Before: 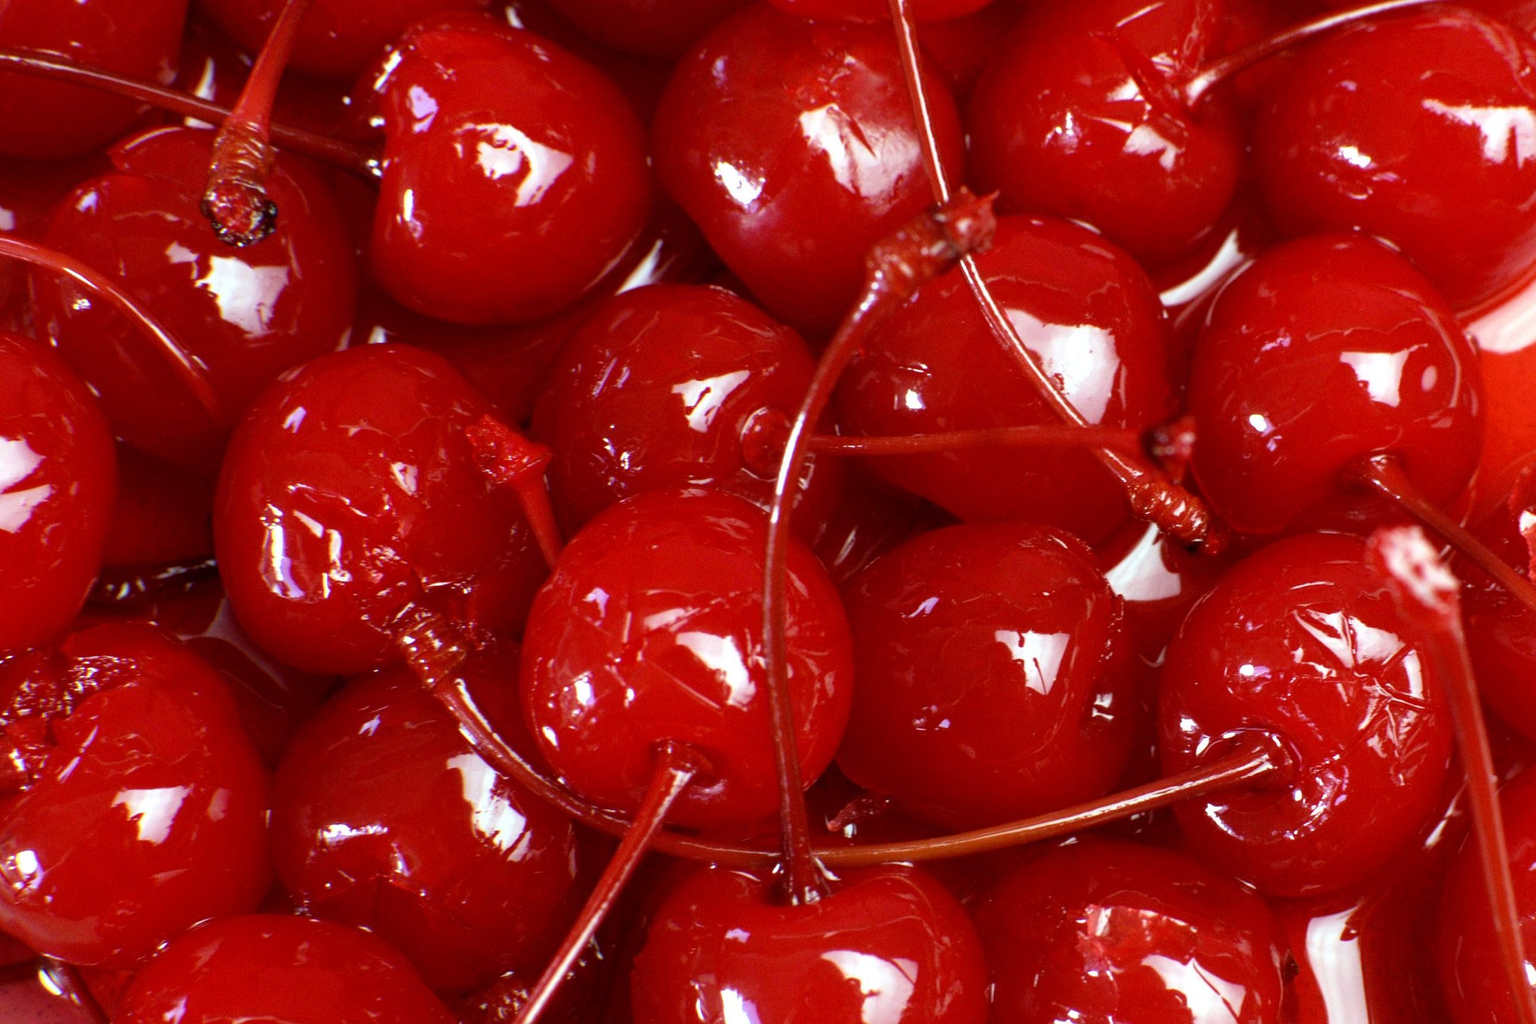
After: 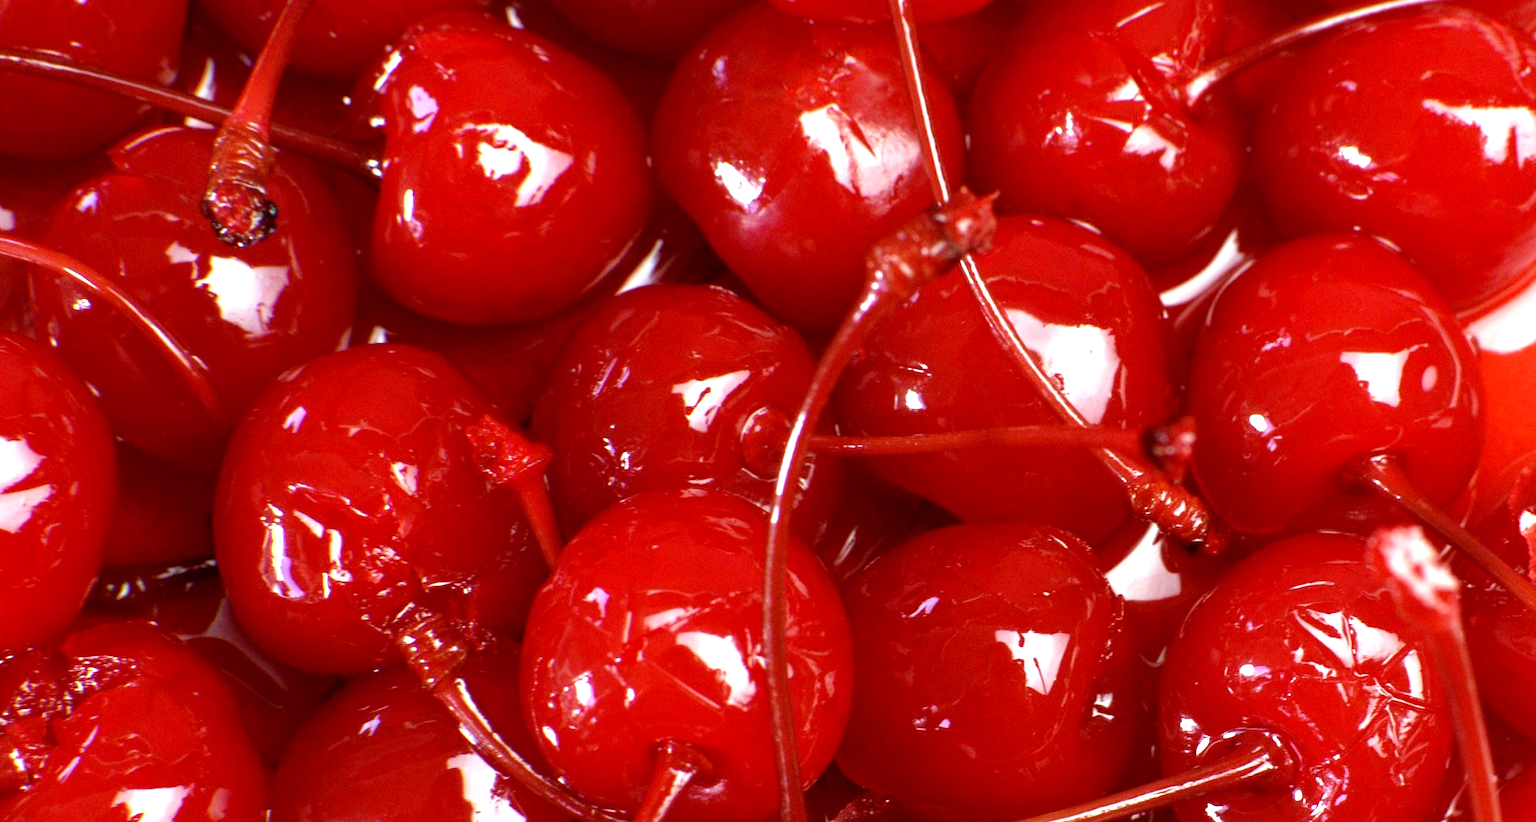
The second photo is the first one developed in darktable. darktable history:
exposure: black level correction 0.001, exposure 0.499 EV, compensate highlight preservation false
crop: bottom 19.672%
